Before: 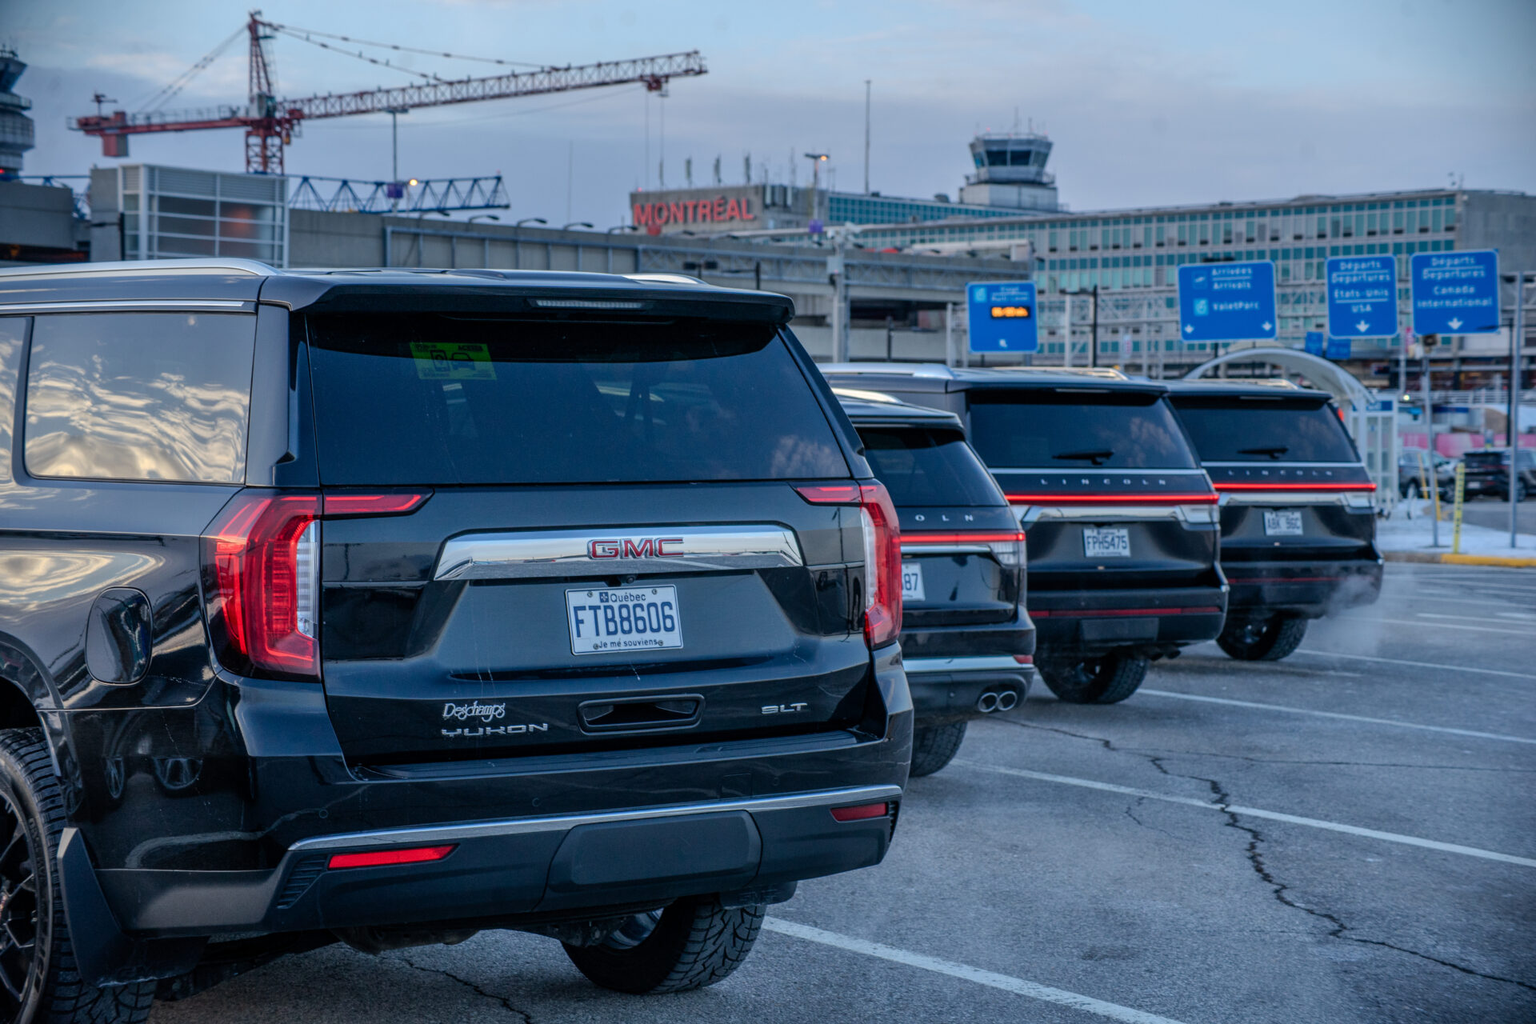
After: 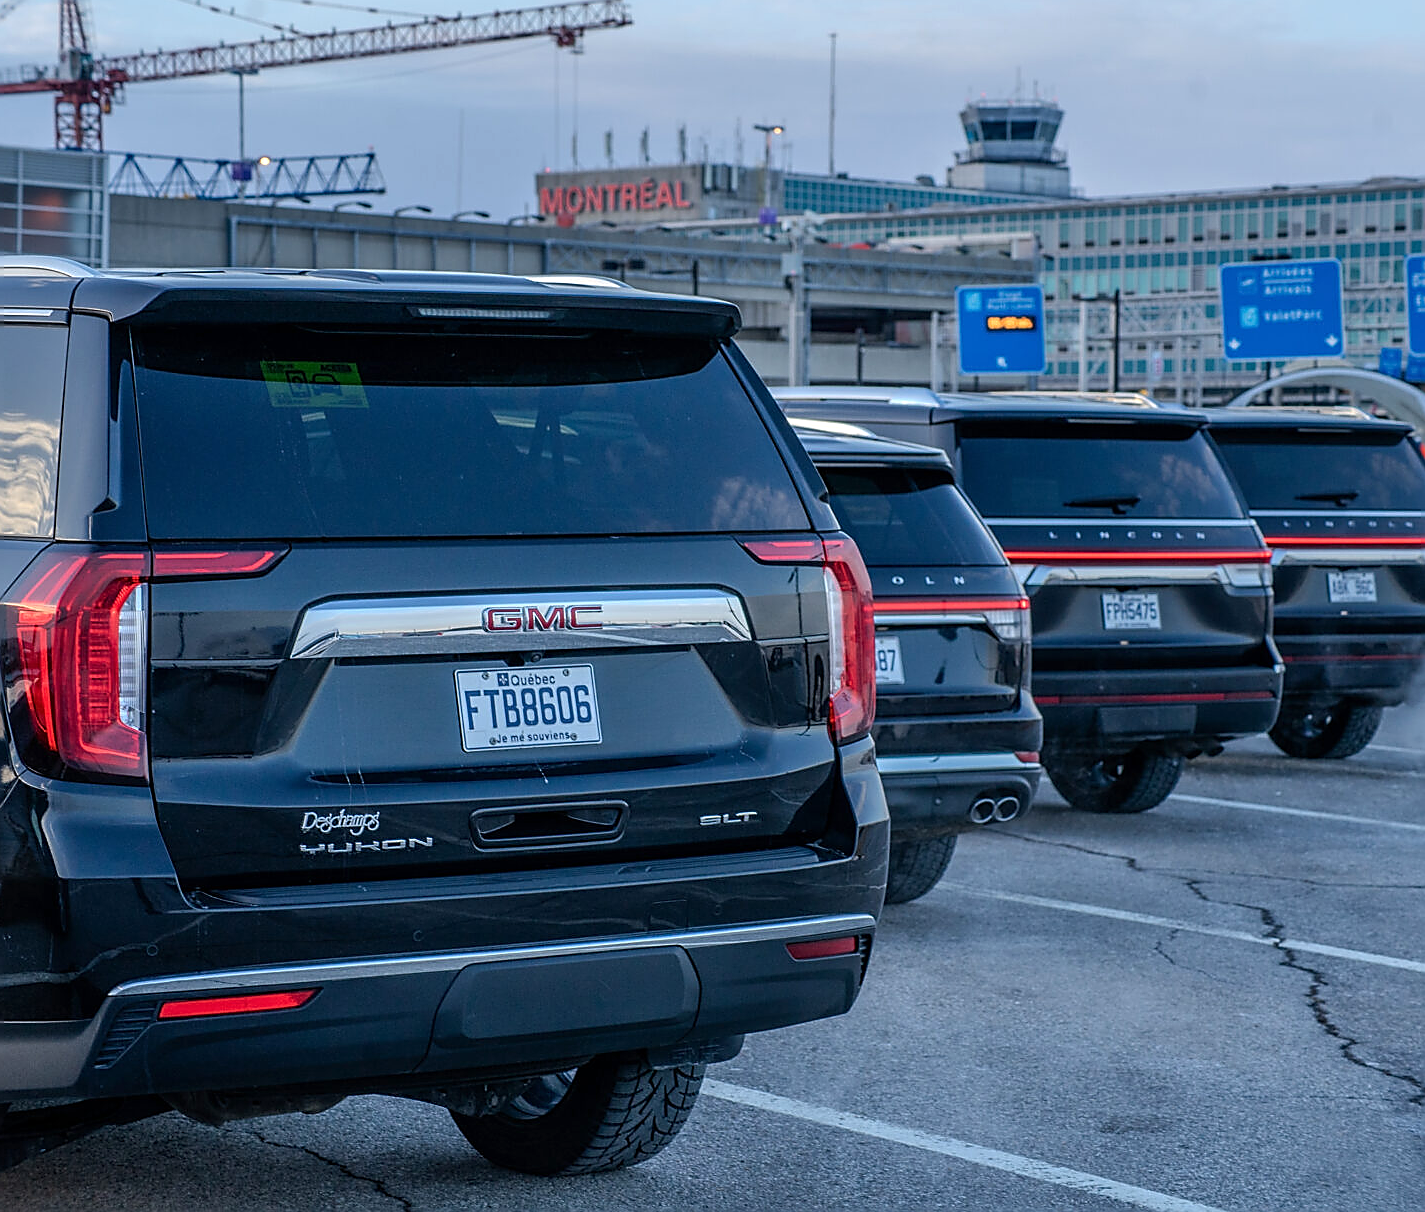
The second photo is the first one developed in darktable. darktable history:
sharpen: radius 1.4, amount 1.25, threshold 0.7
crop and rotate: left 13.15%, top 5.251%, right 12.609%
exposure: exposure 0.2 EV, compensate highlight preservation false
